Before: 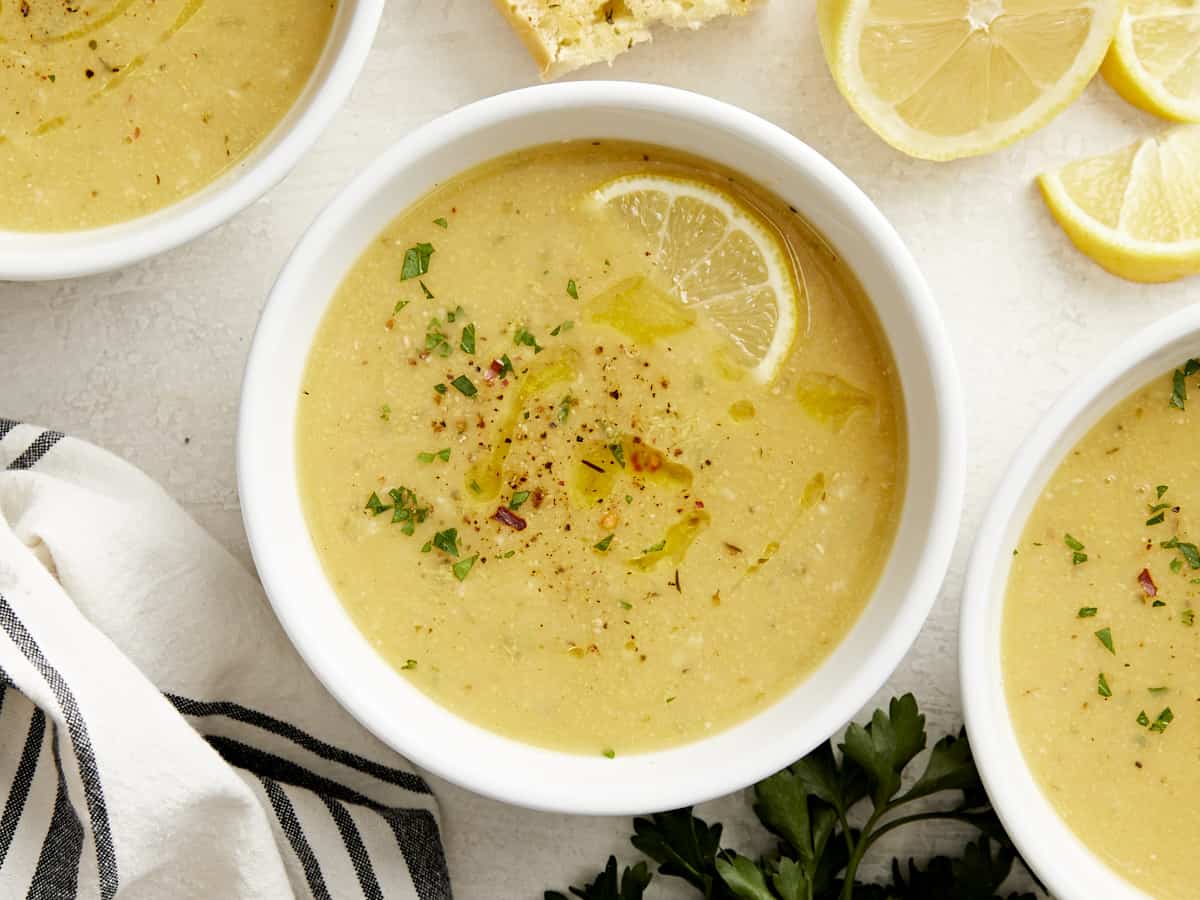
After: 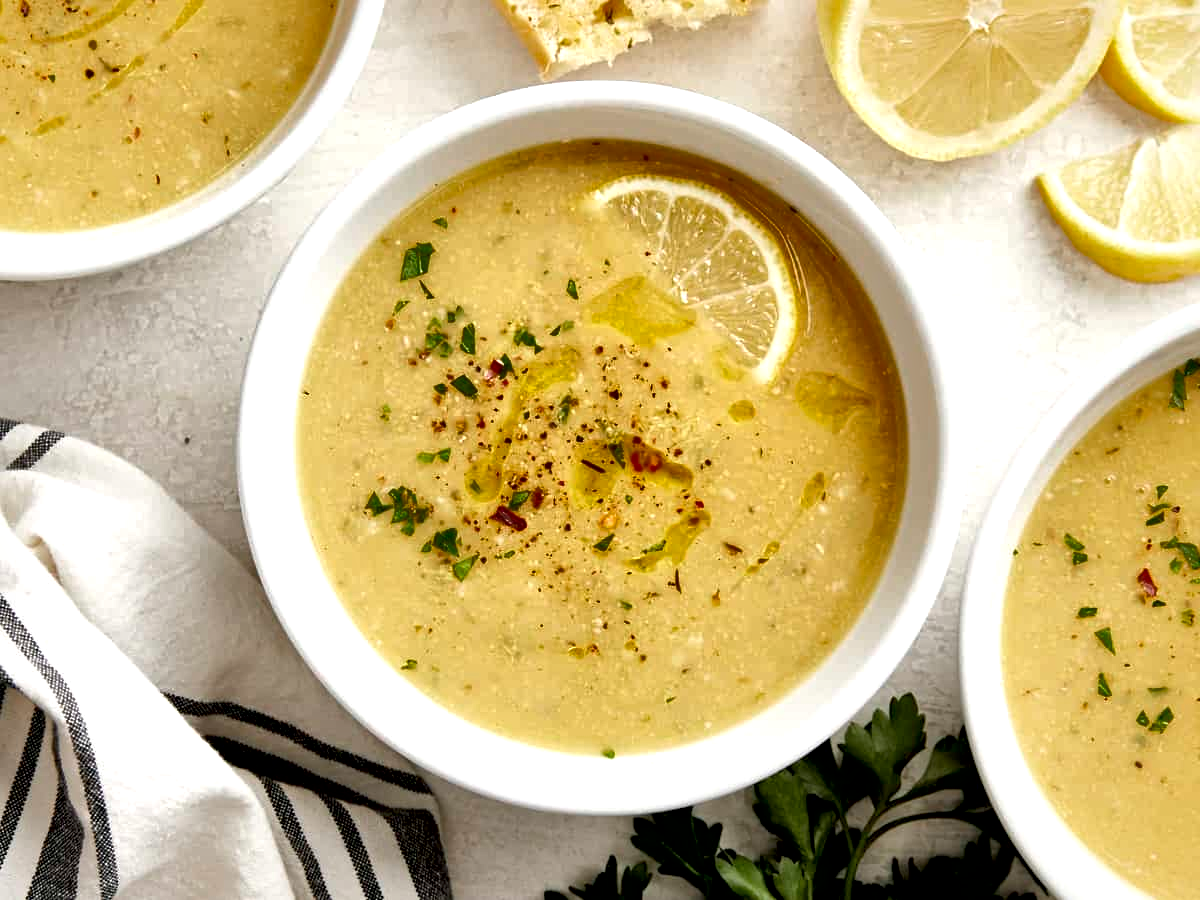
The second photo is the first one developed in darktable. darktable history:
local contrast: mode bilateral grid, contrast 45, coarseness 69, detail 213%, midtone range 0.2
